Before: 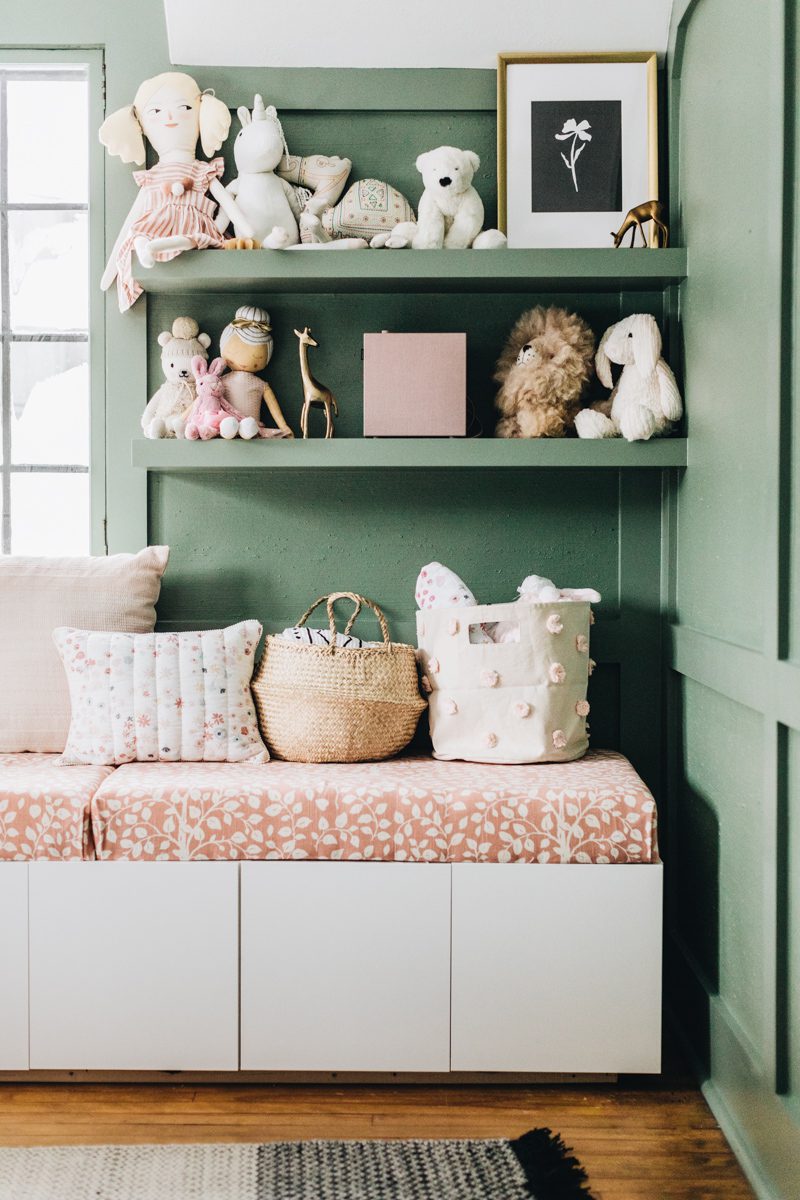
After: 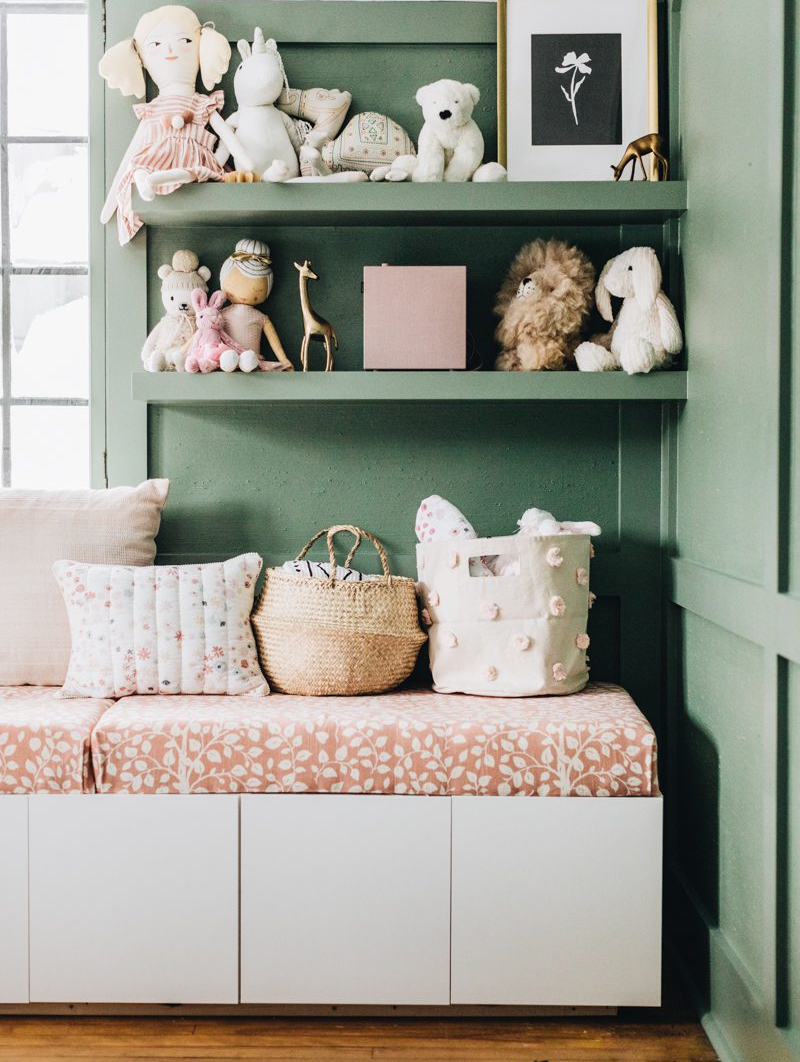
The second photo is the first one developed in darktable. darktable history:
crop and rotate: top 5.6%, bottom 5.835%
